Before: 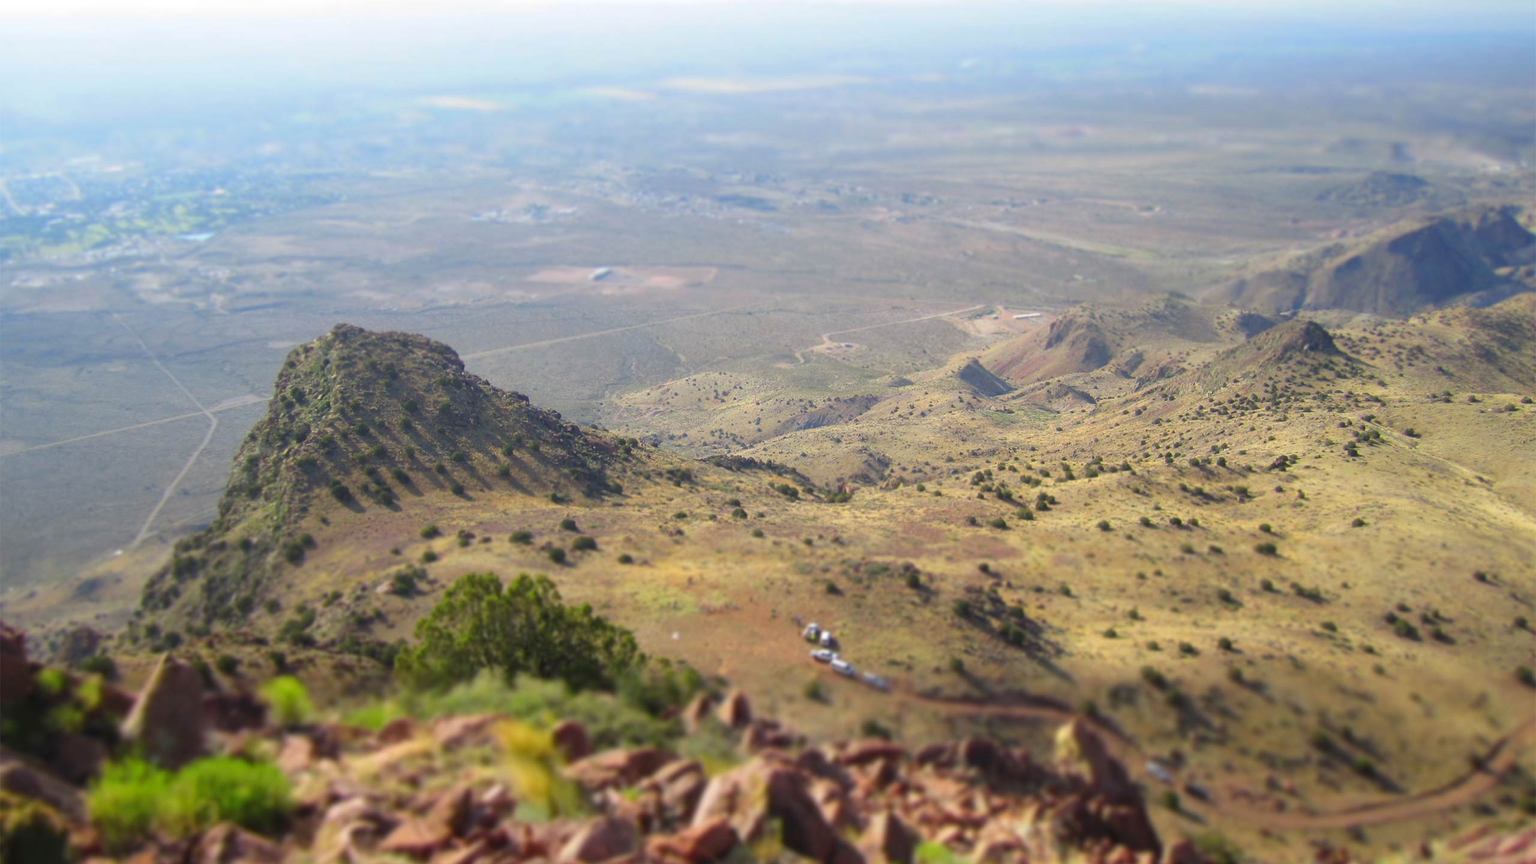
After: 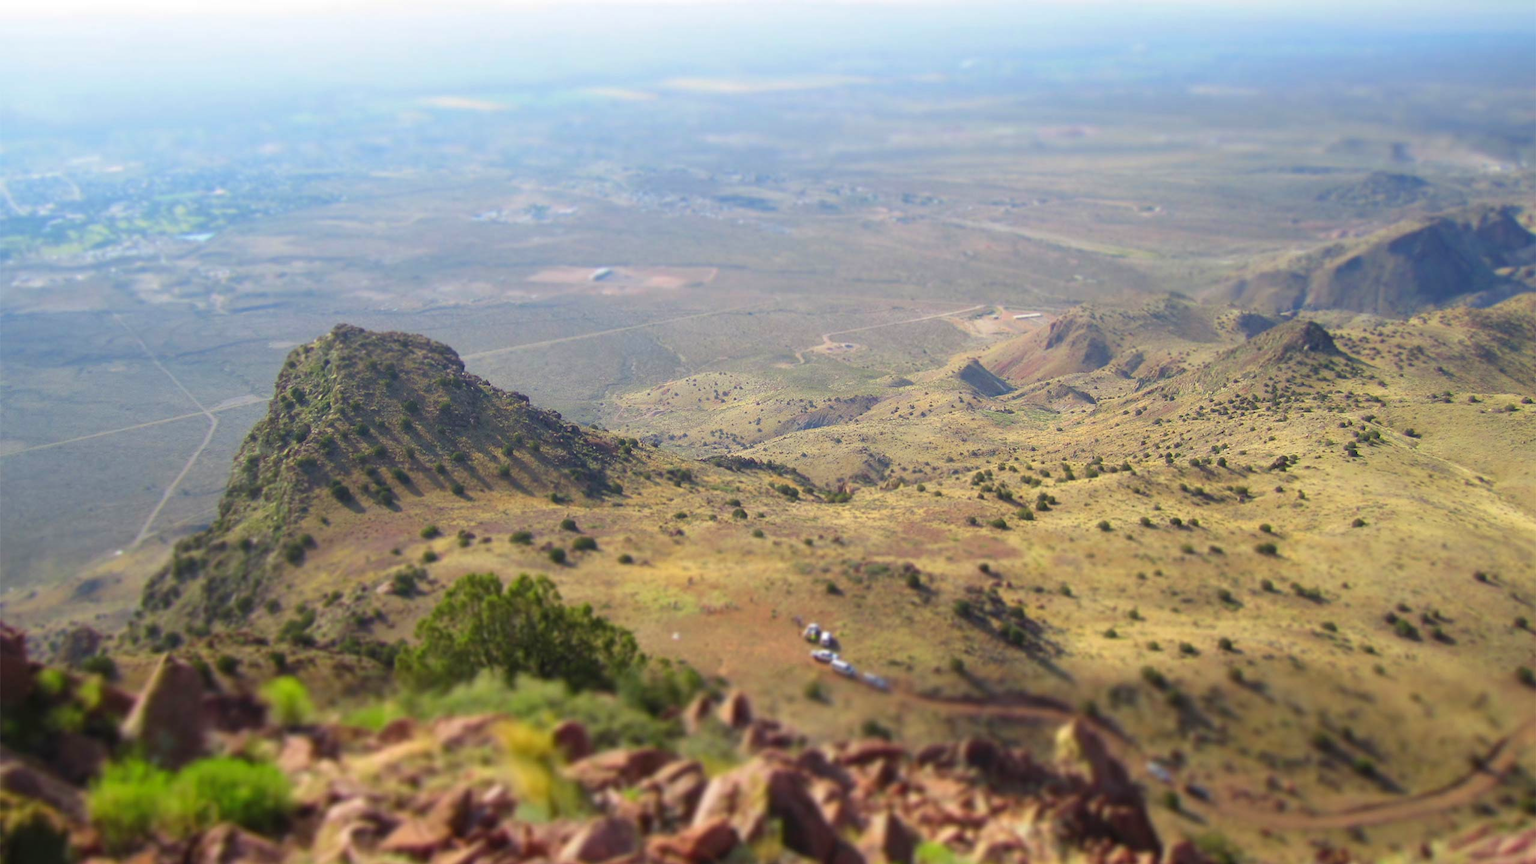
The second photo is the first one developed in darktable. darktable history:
velvia: strength 15.65%
